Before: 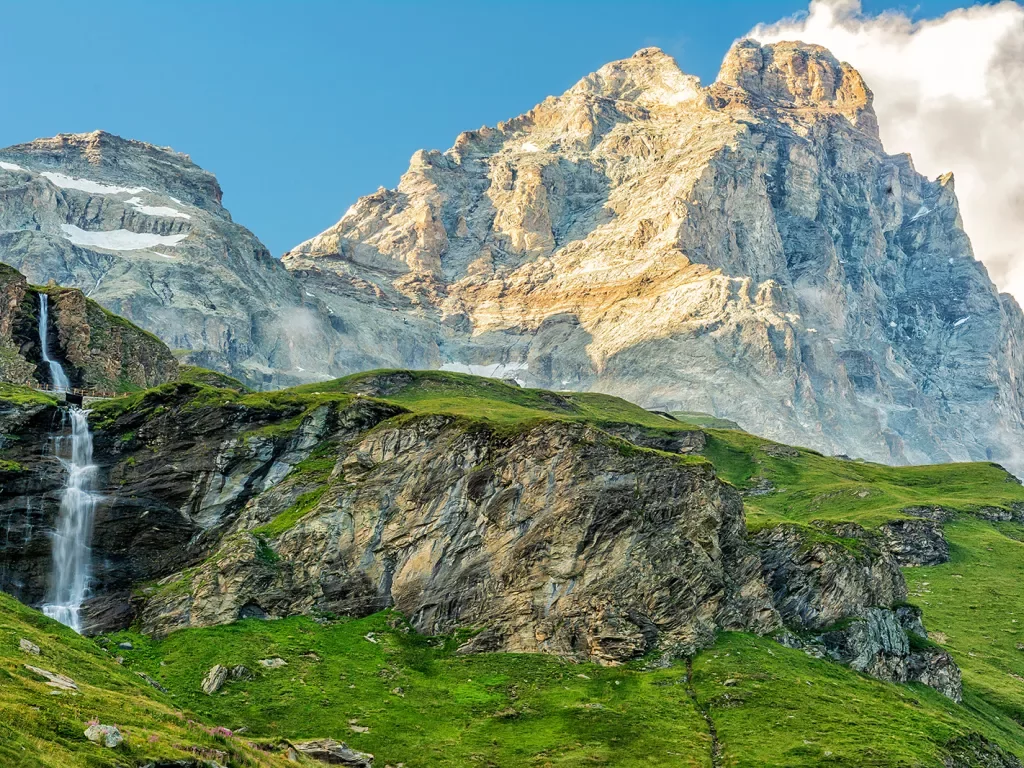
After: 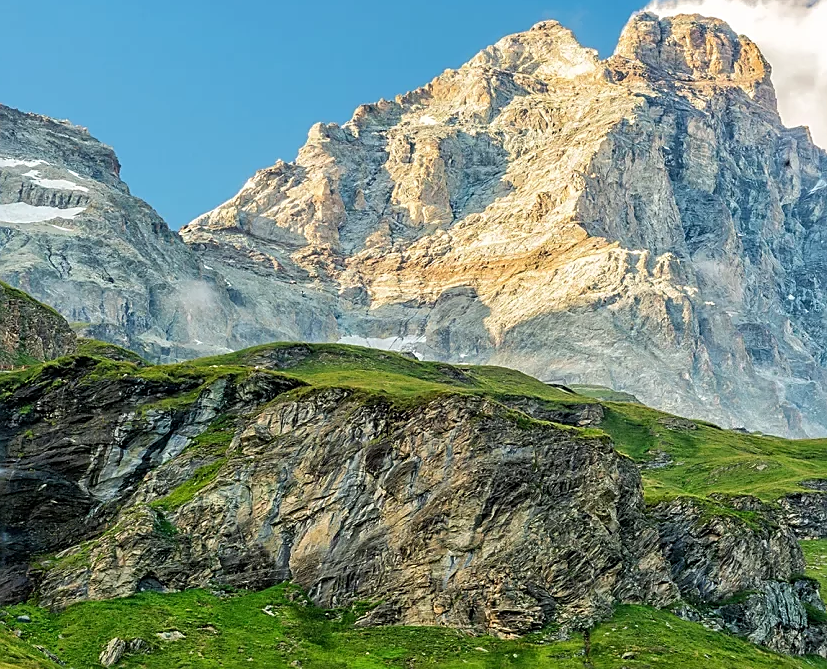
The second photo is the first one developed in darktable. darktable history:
crop: left 9.986%, top 3.616%, right 9.251%, bottom 9.192%
sharpen: on, module defaults
